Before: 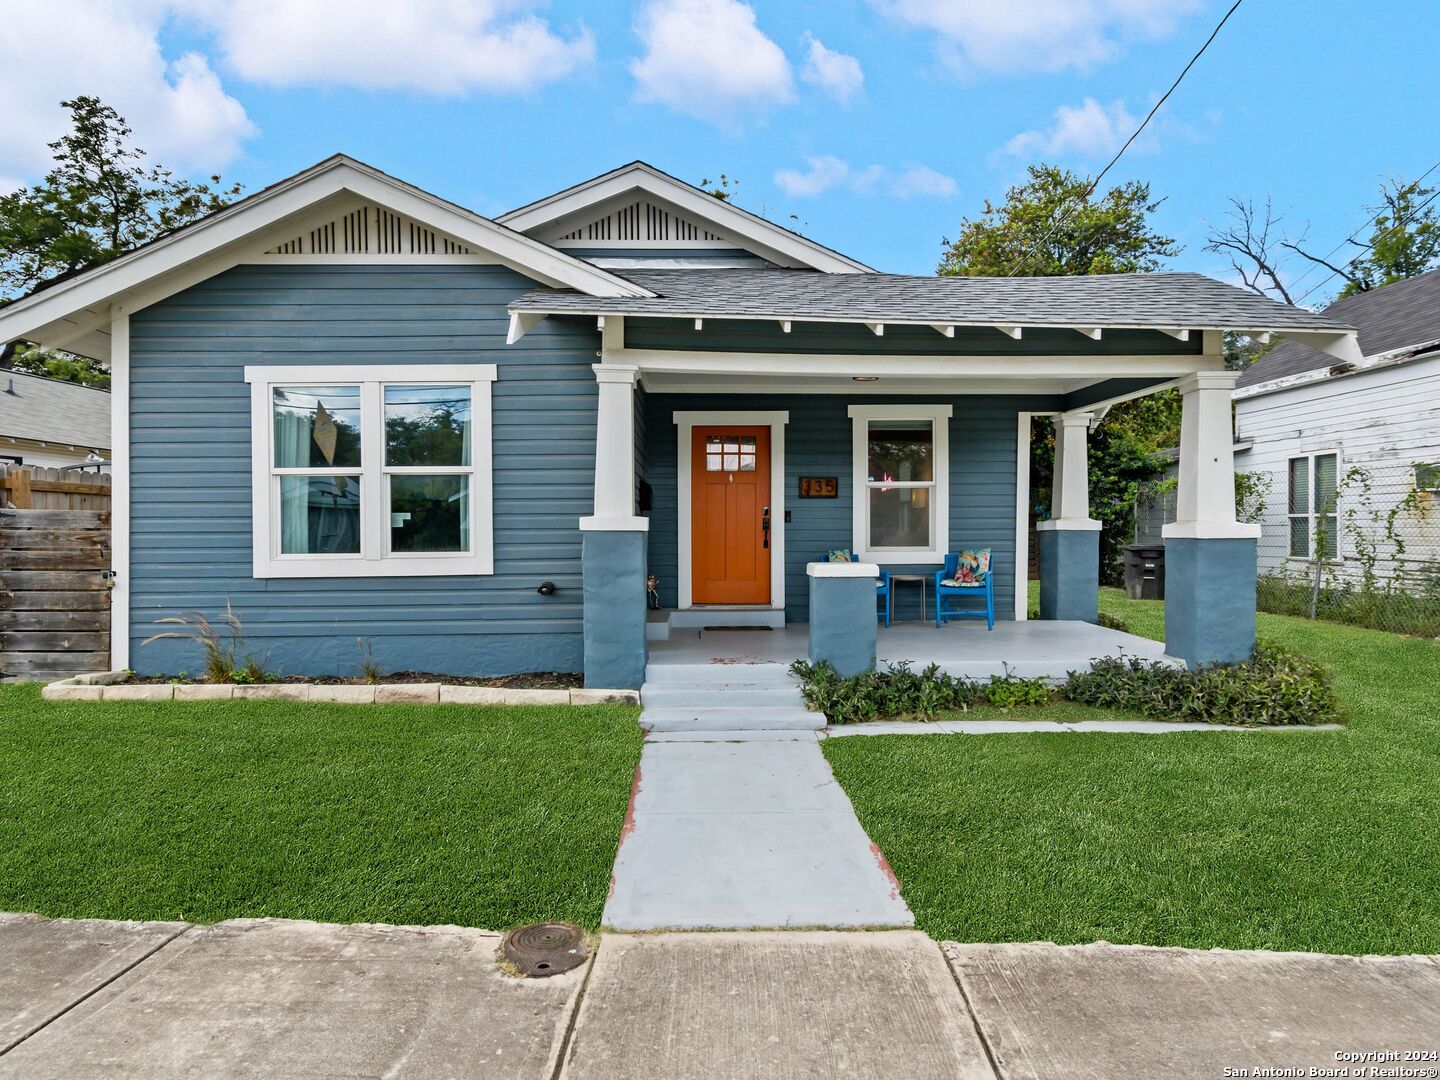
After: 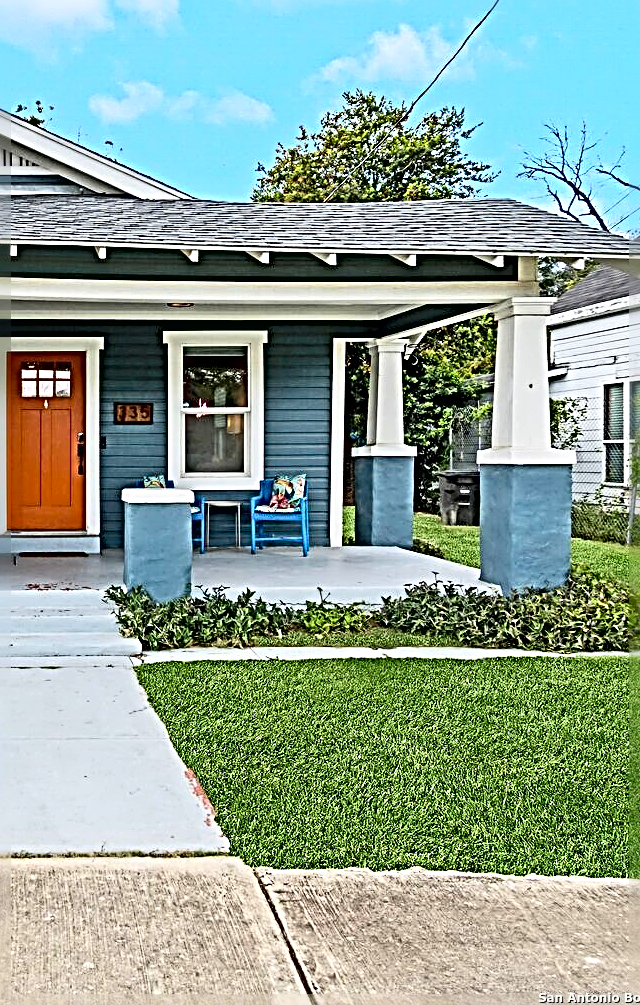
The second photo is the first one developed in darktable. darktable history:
exposure: compensate exposure bias true, compensate highlight preservation false
sharpen: radius 4.03, amount 1.99
crop: left 47.577%, top 6.863%, right 7.899%
contrast brightness saturation: contrast 0.197, brightness 0.17, saturation 0.226
